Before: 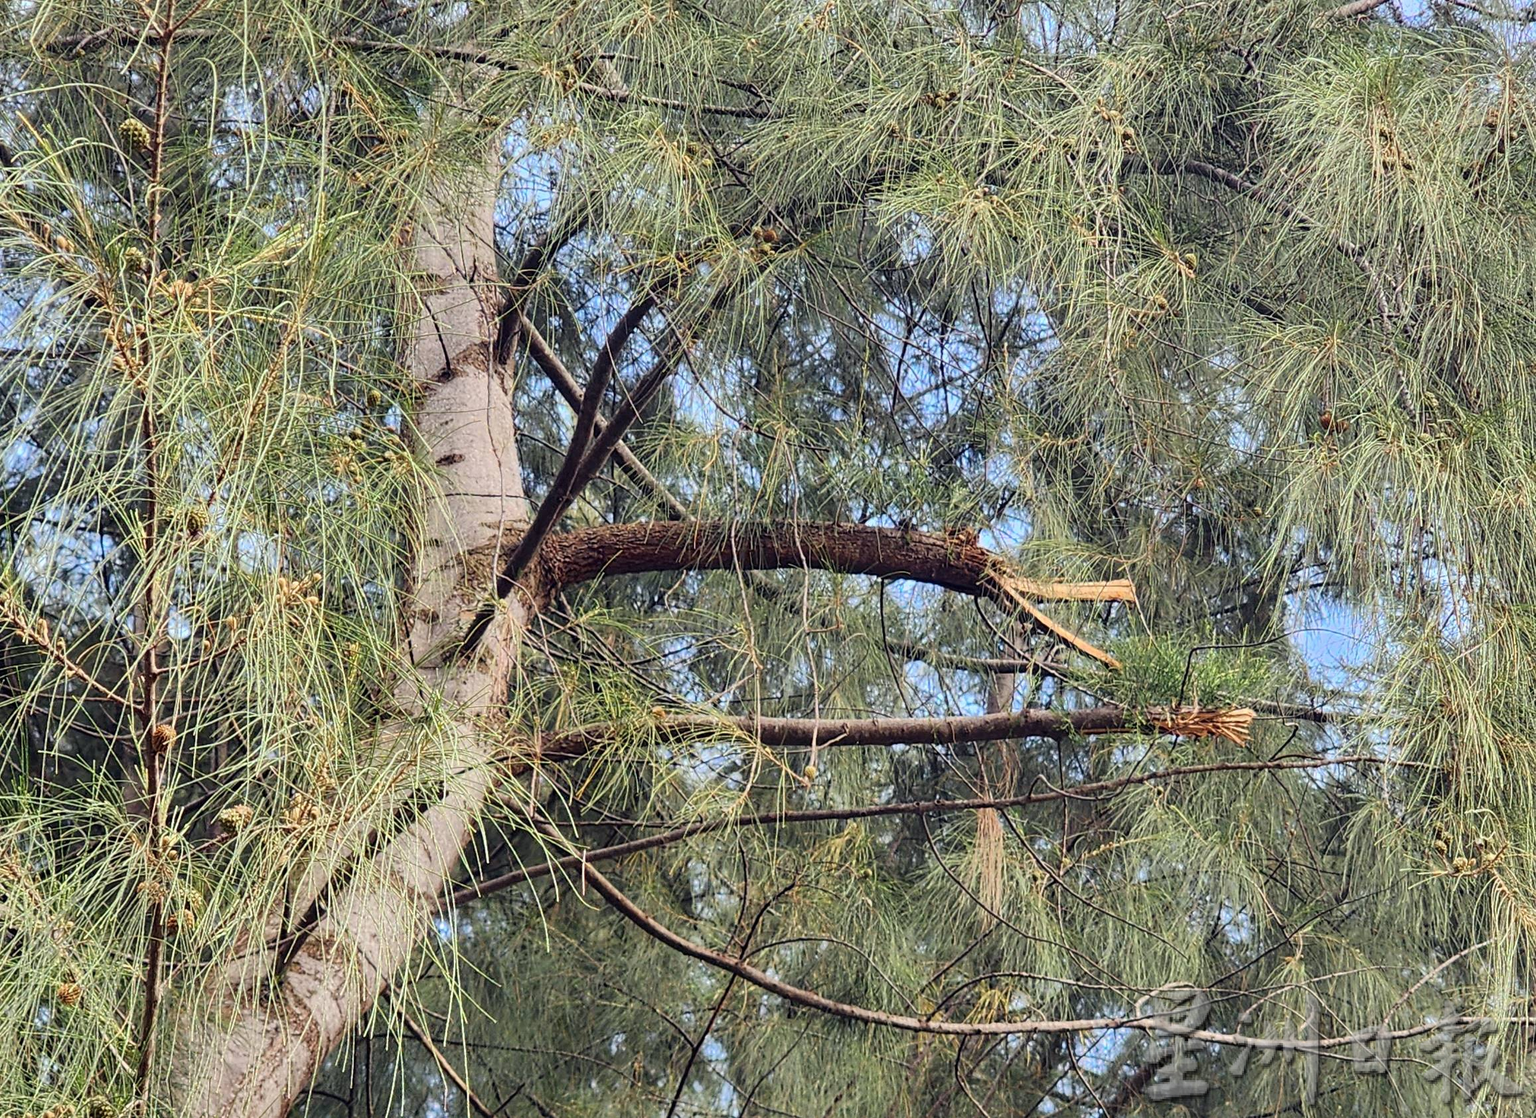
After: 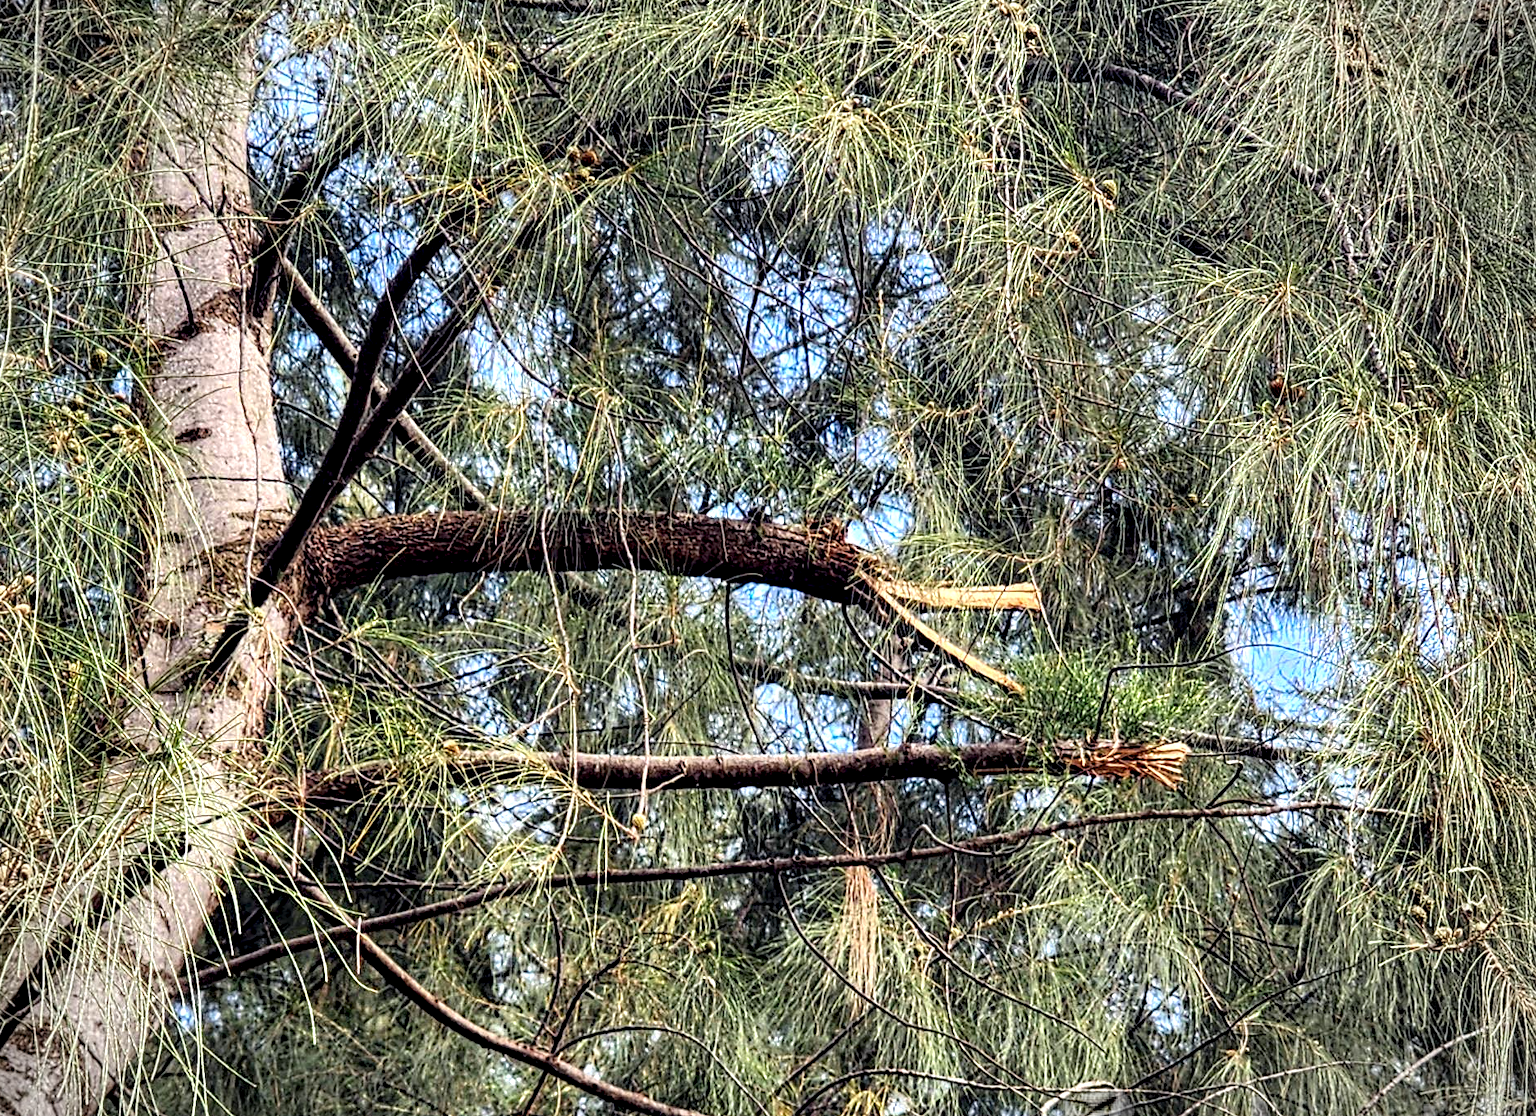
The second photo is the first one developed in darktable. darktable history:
vignetting: fall-off start 88.88%, fall-off radius 43.85%, width/height ratio 1.157
local contrast: detail 142%
crop: left 19.183%, top 9.714%, bottom 9.571%
contrast equalizer: y [[0.6 ×6], [0.55 ×6], [0 ×6], [0 ×6], [0 ×6]]
haze removal: compatibility mode true, adaptive false
